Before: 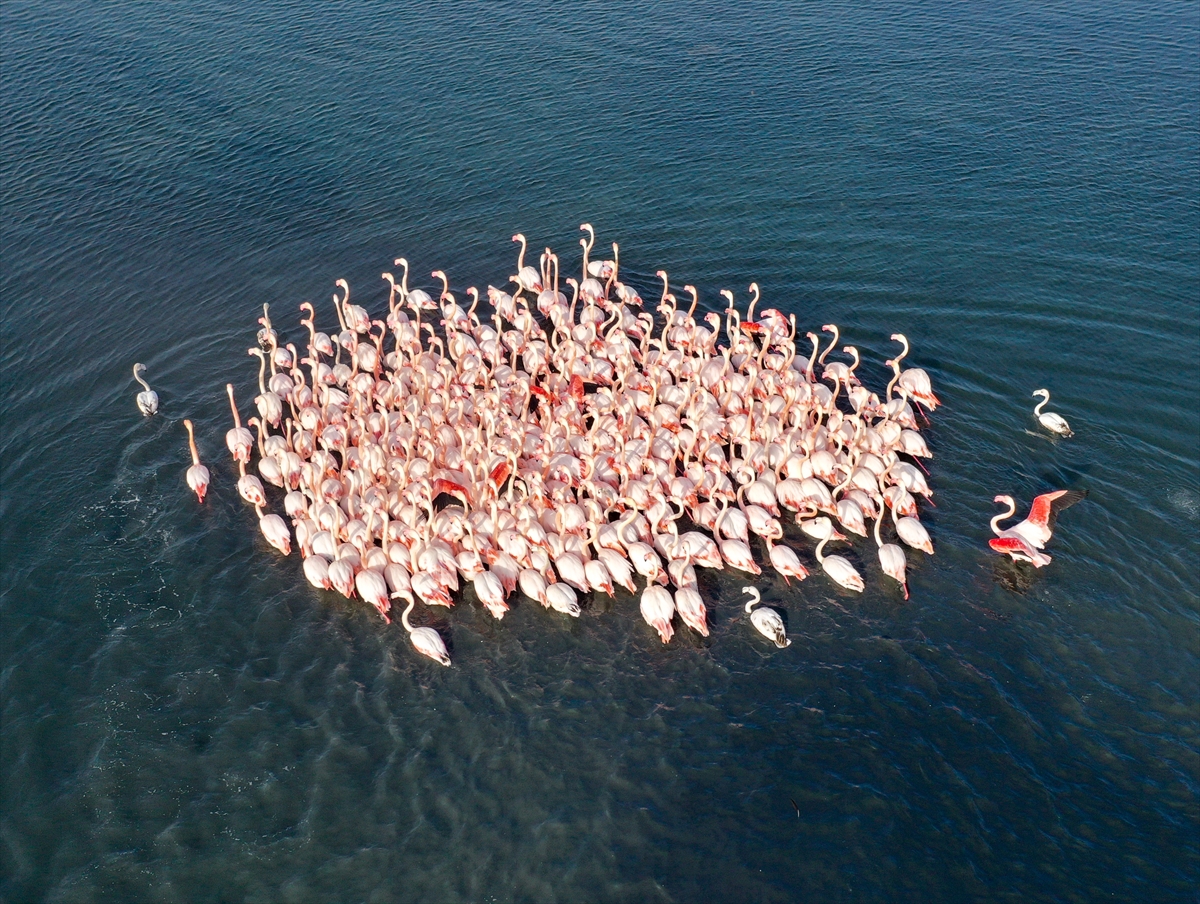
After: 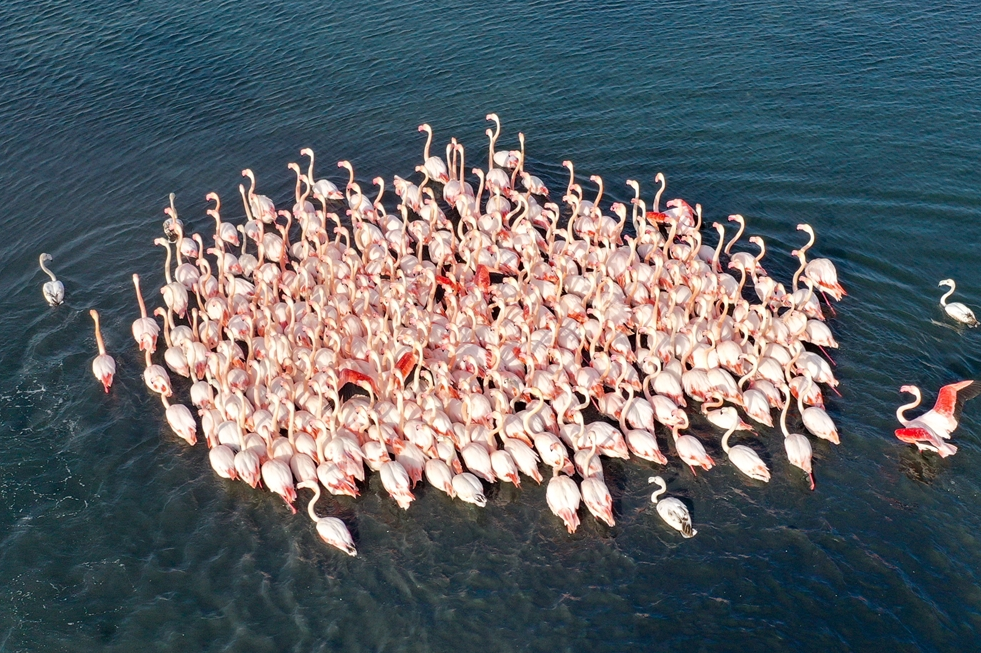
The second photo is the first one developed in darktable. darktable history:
crop: left 7.91%, top 12.256%, right 10.296%, bottom 15.439%
